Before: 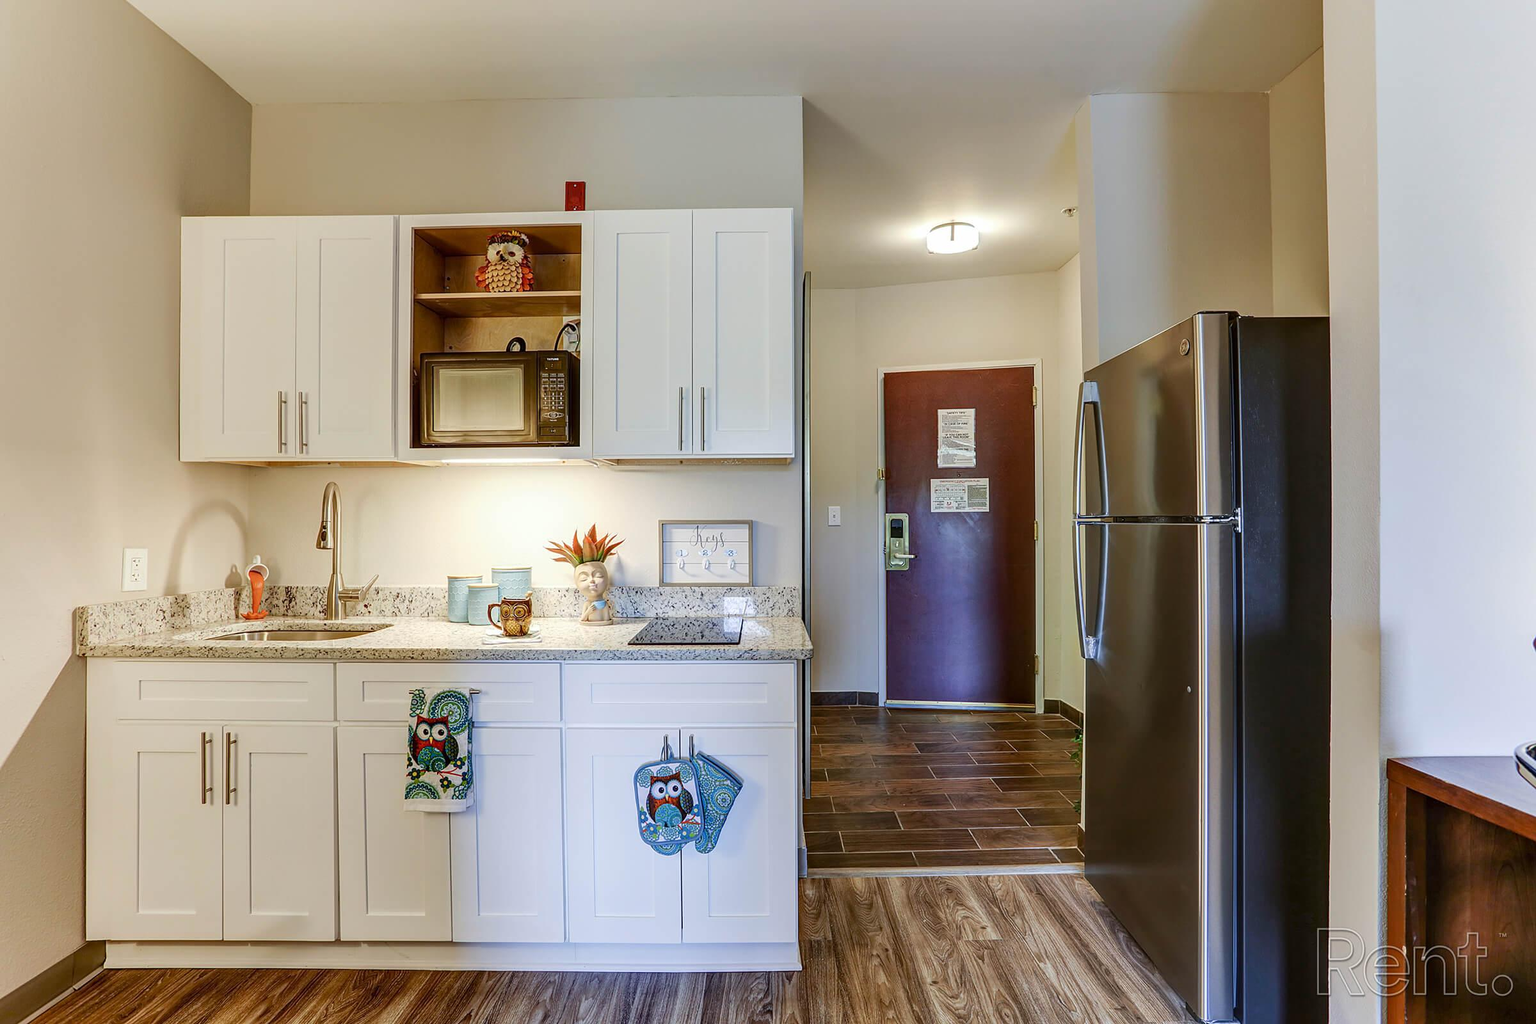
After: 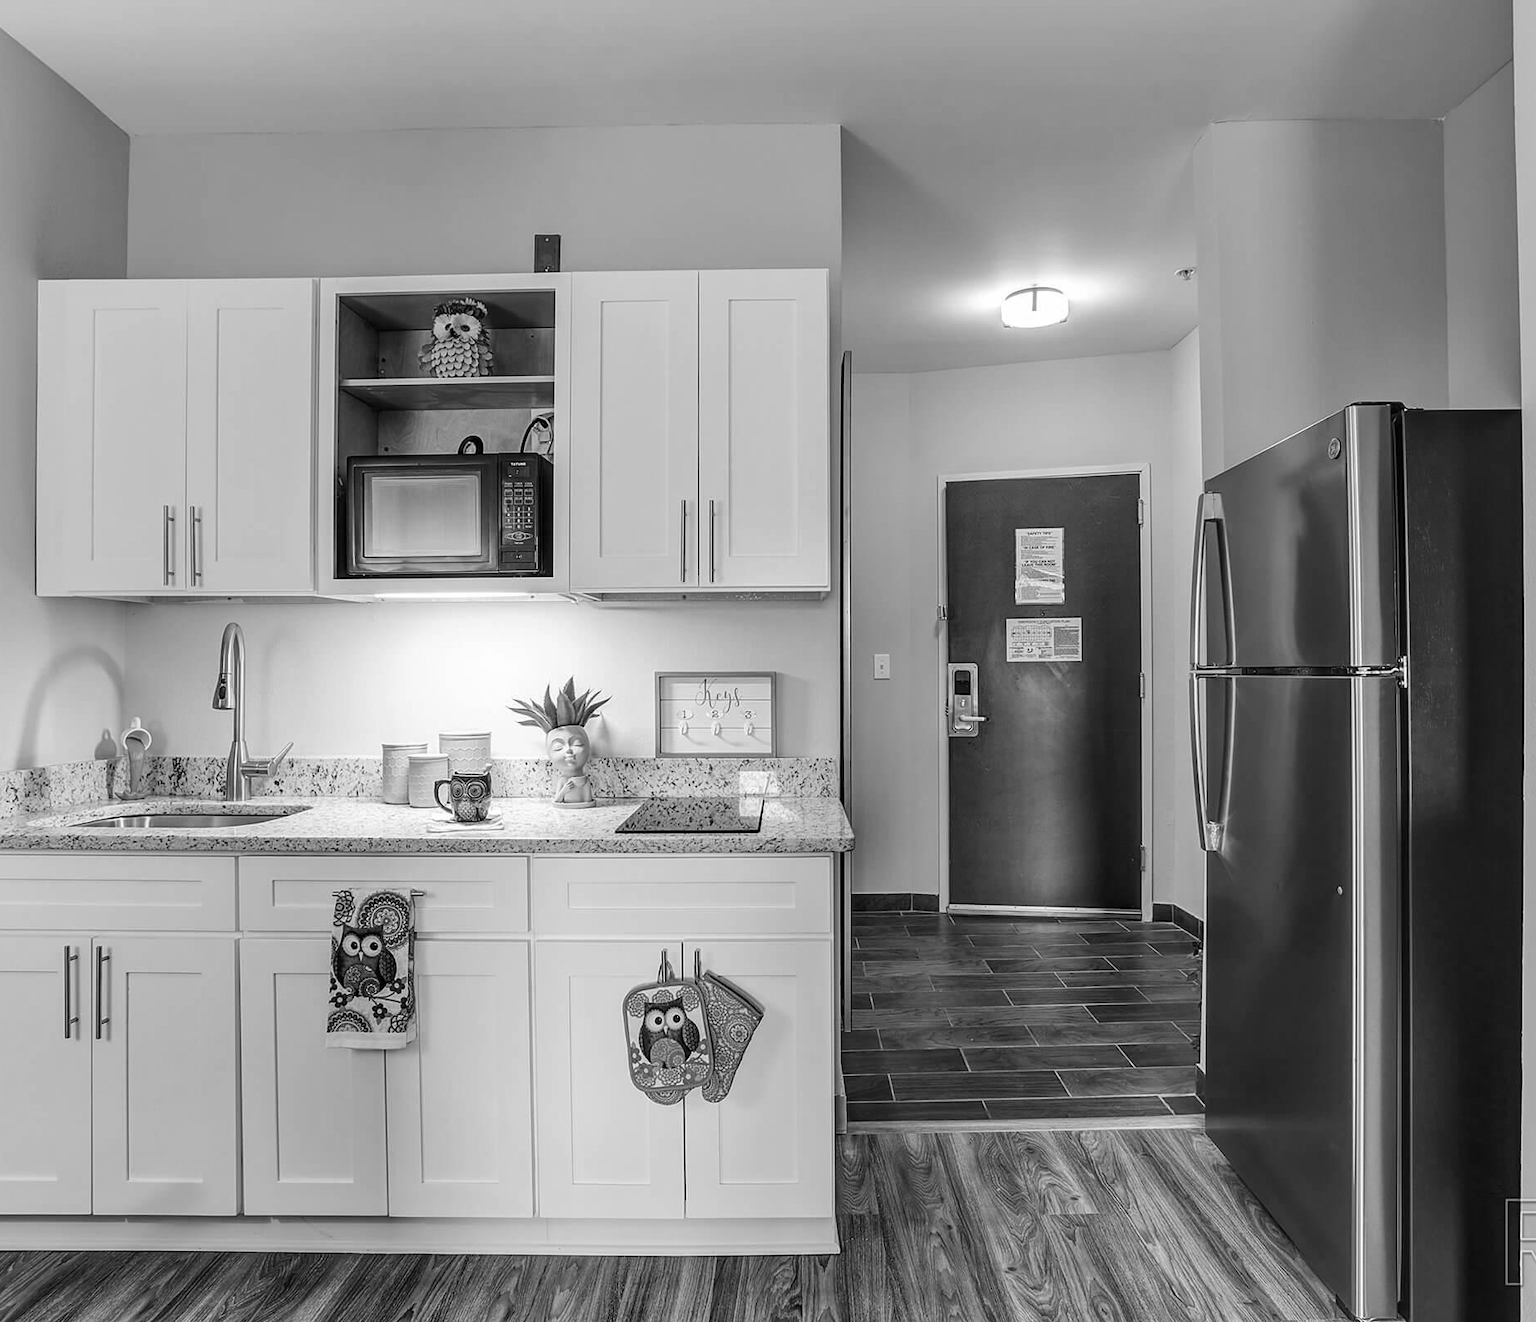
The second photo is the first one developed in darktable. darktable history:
contrast brightness saturation: saturation -1
shadows and highlights: shadows 37.27, highlights -28.18, soften with gaussian
crop: left 9.88%, right 12.664%
